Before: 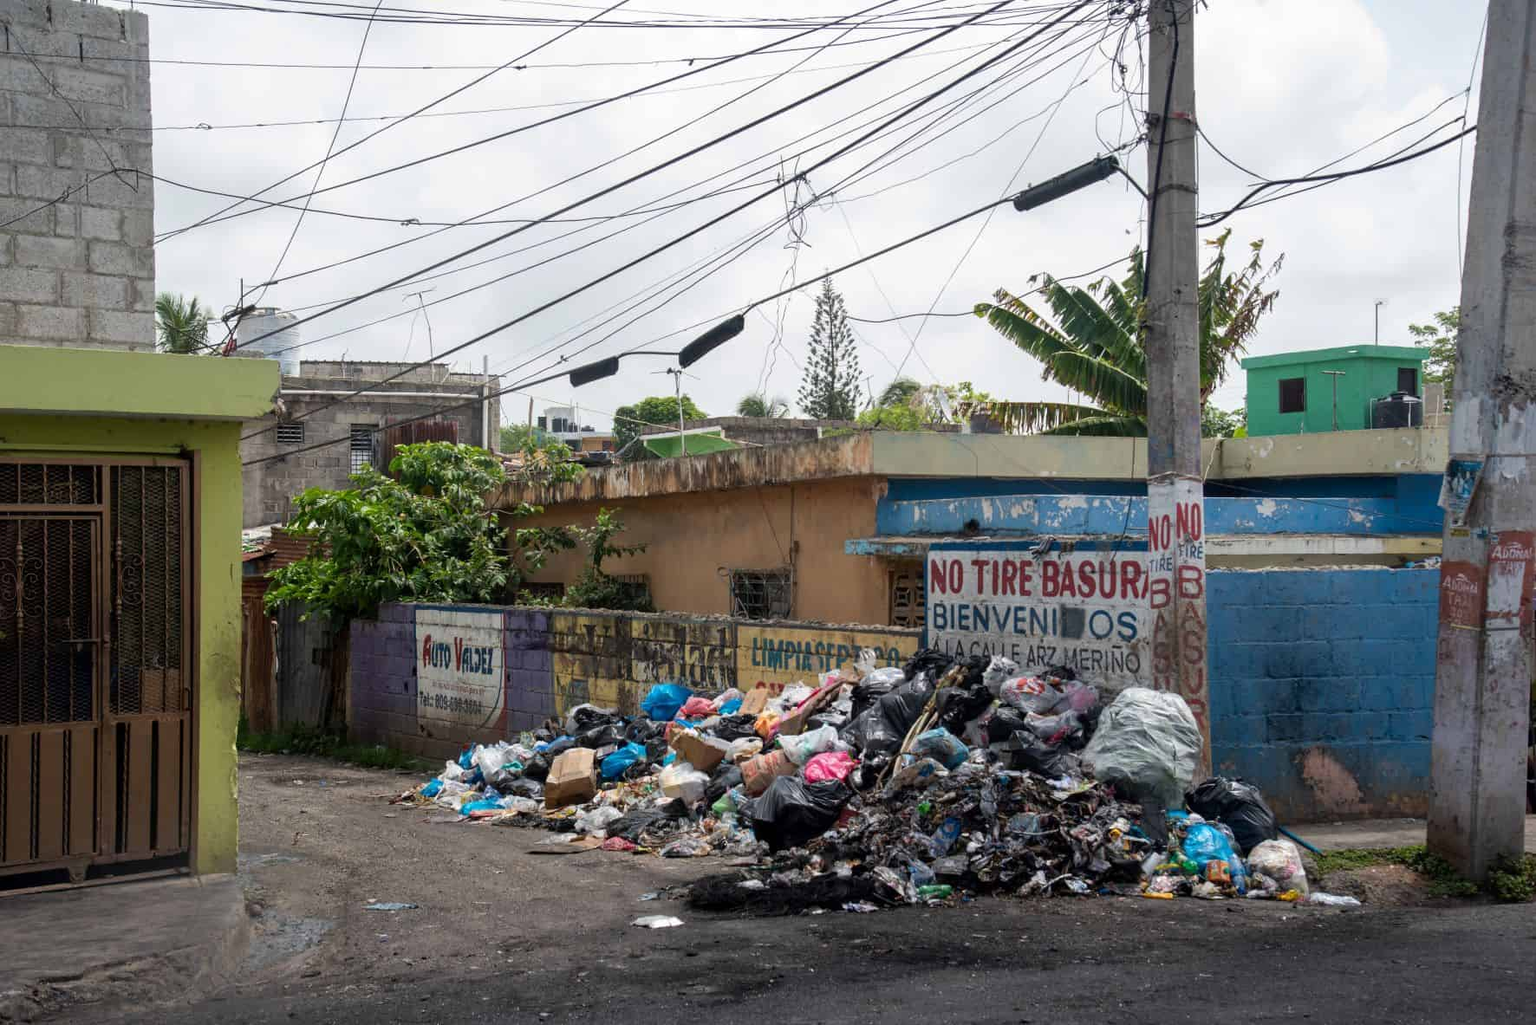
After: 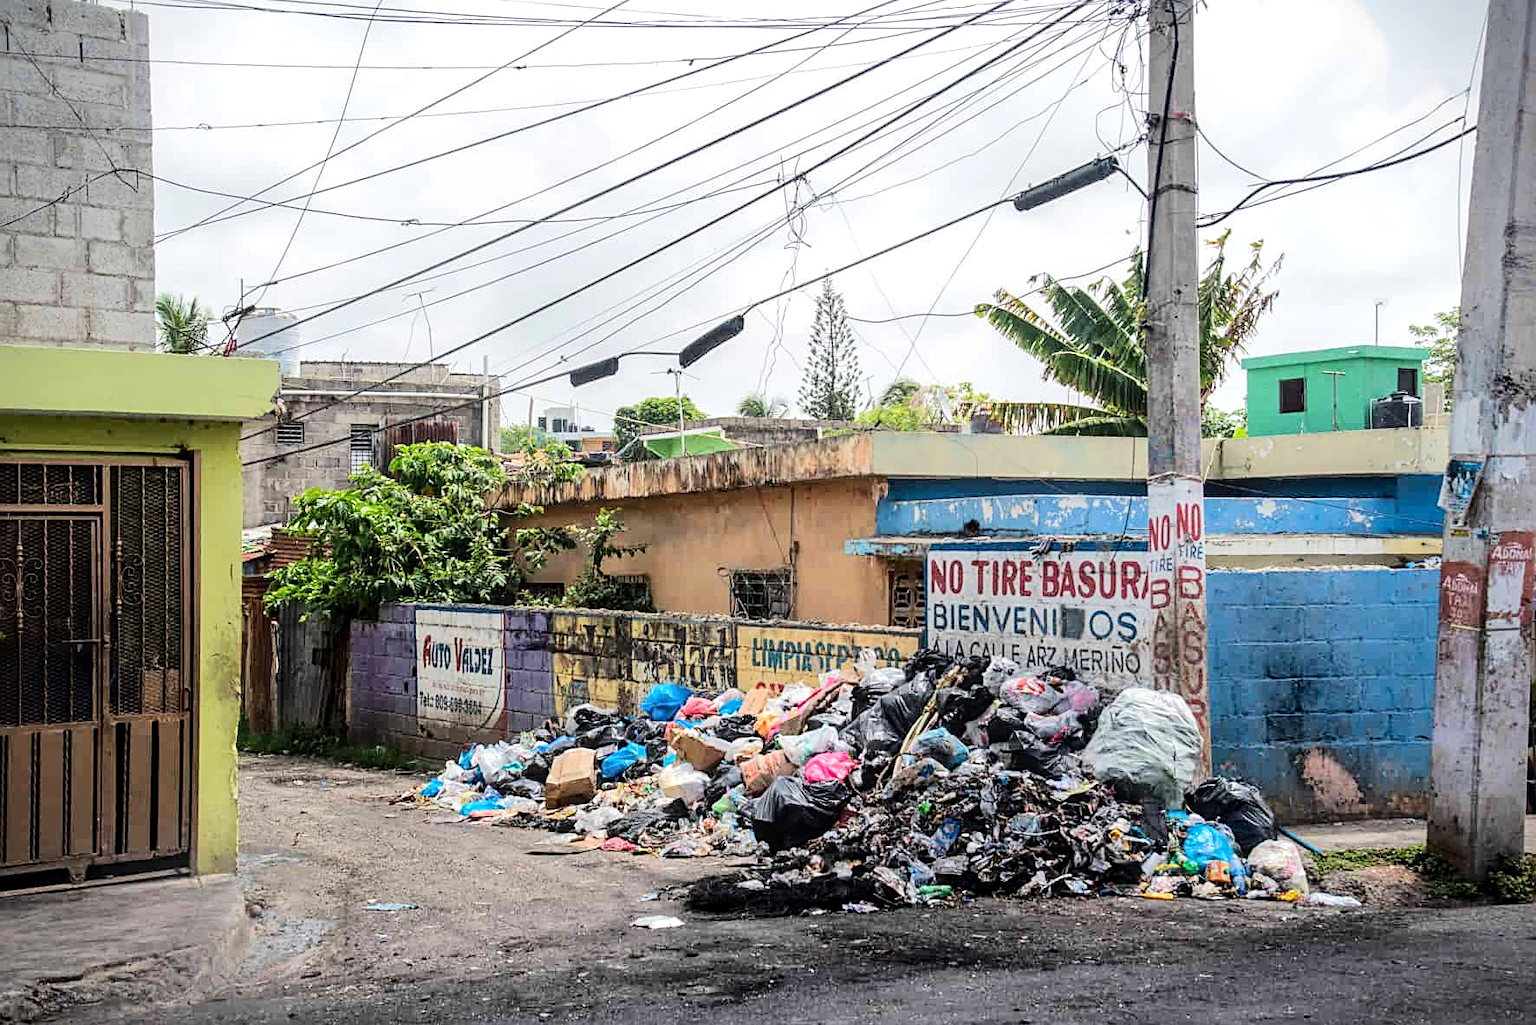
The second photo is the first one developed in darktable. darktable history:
sharpen: on, module defaults
tone equalizer: -7 EV 0.16 EV, -6 EV 0.577 EV, -5 EV 1.13 EV, -4 EV 1.32 EV, -3 EV 1.15 EV, -2 EV 0.6 EV, -1 EV 0.167 EV, edges refinement/feathering 500, mask exposure compensation -1.57 EV, preserve details no
vignetting: fall-off start 91.17%, brightness -0.582, saturation -0.12
exposure: compensate exposure bias true, compensate highlight preservation false
local contrast: on, module defaults
